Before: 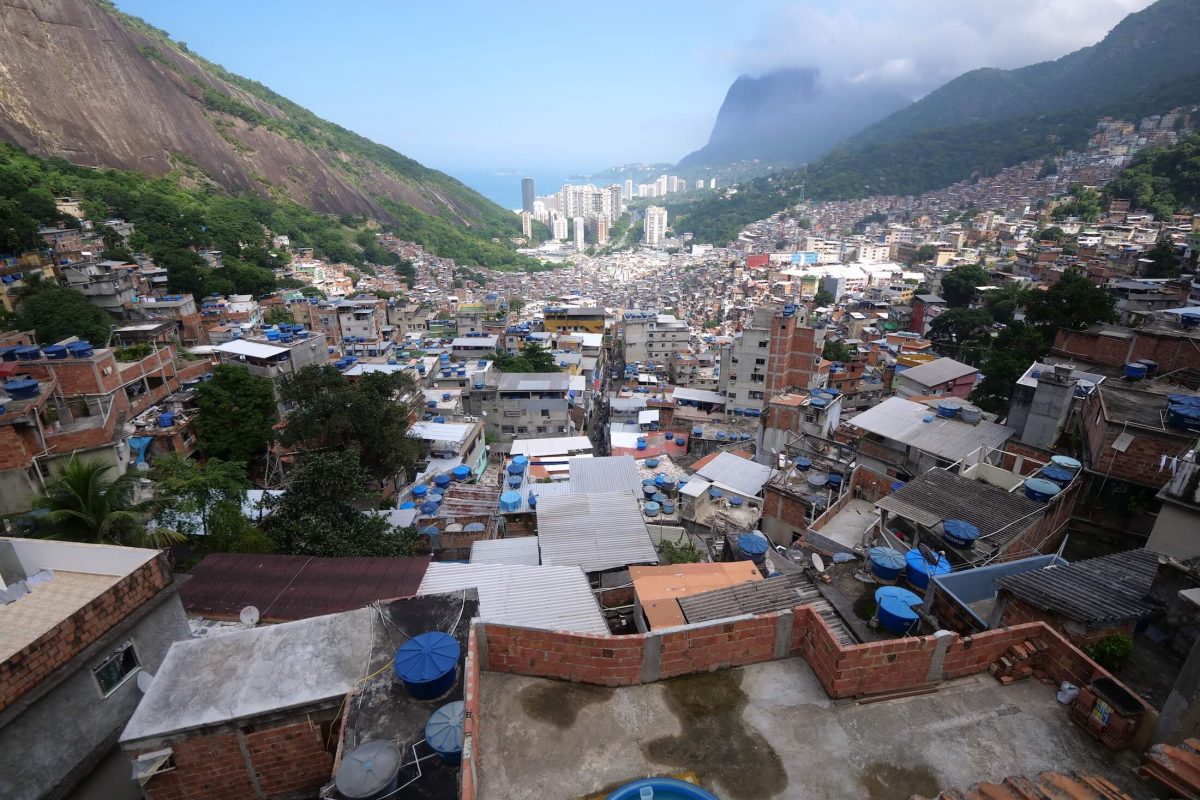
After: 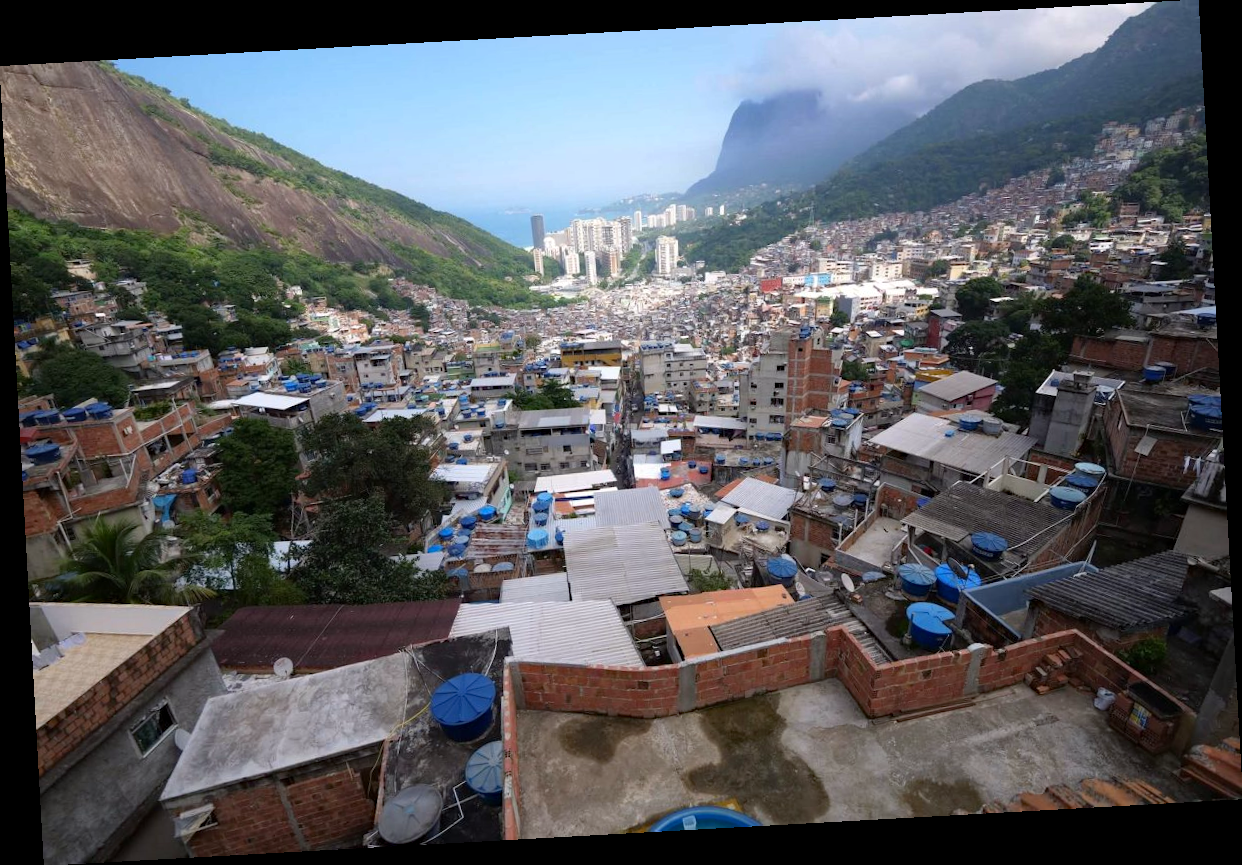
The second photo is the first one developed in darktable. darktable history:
haze removal: compatibility mode true, adaptive false
rotate and perspective: rotation -3.18°, automatic cropping off
